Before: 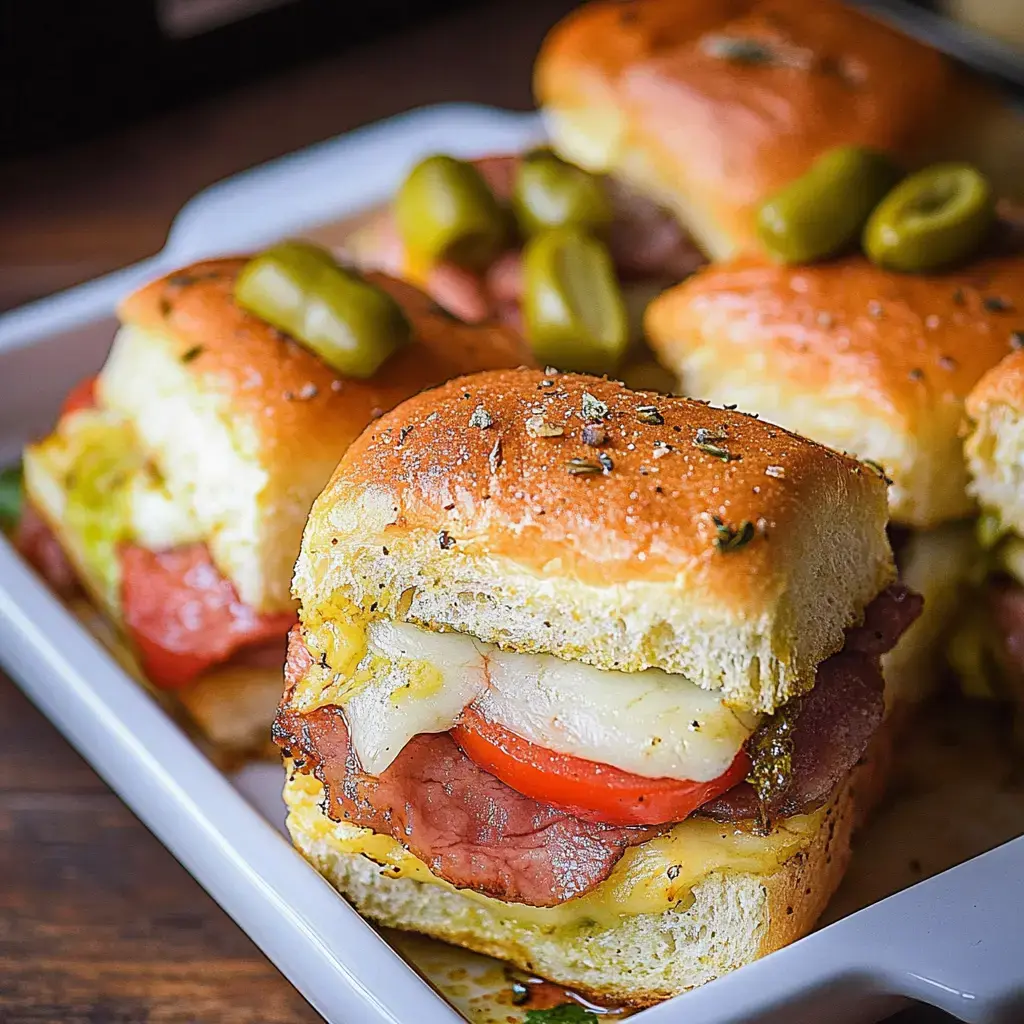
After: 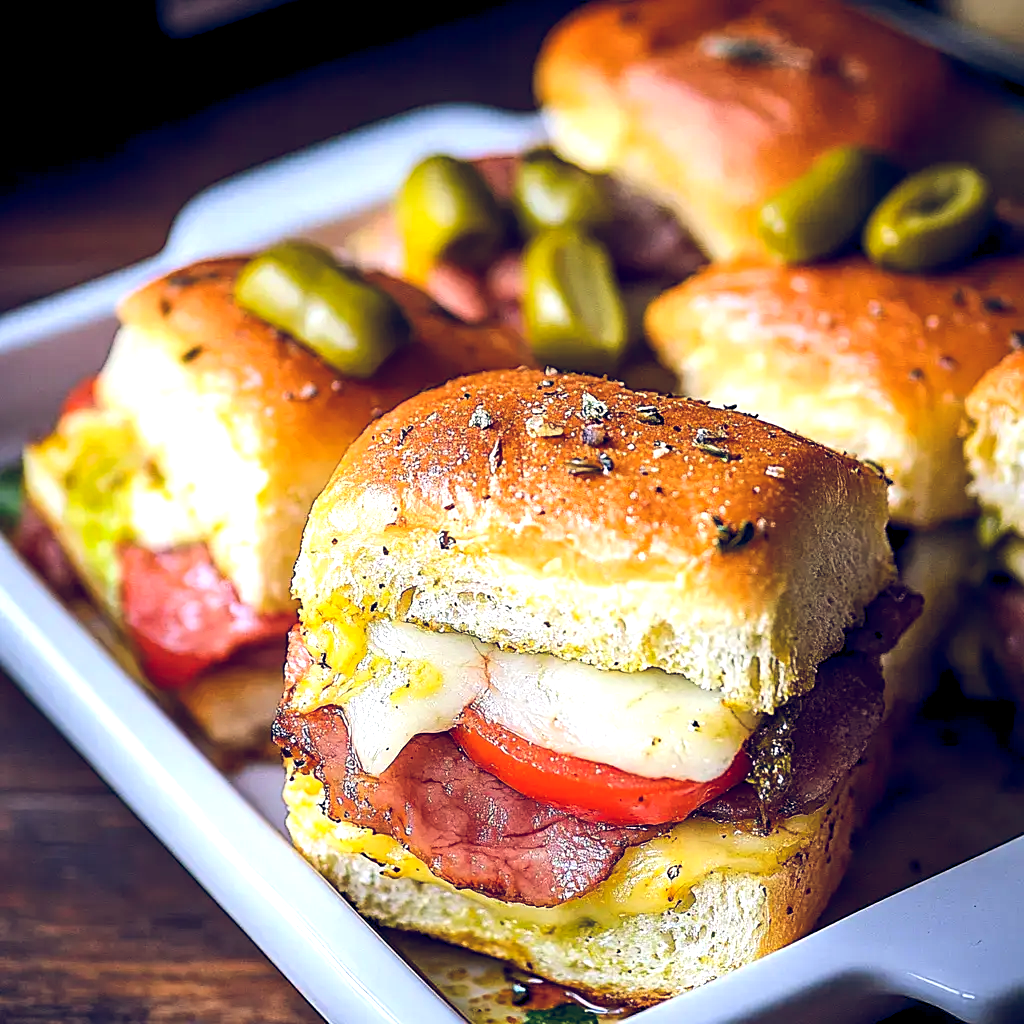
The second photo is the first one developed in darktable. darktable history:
color balance rgb: global offset › luminance -0.271%, global offset › chroma 0.305%, global offset › hue 258.92°, linear chroma grading › global chroma 14.915%, perceptual saturation grading › global saturation 0.369%
tone equalizer: -8 EV -0.781 EV, -7 EV -0.74 EV, -6 EV -0.579 EV, -5 EV -0.394 EV, -3 EV 0.381 EV, -2 EV 0.6 EV, -1 EV 0.68 EV, +0 EV 0.768 EV, edges refinement/feathering 500, mask exposure compensation -1.57 EV, preserve details no
